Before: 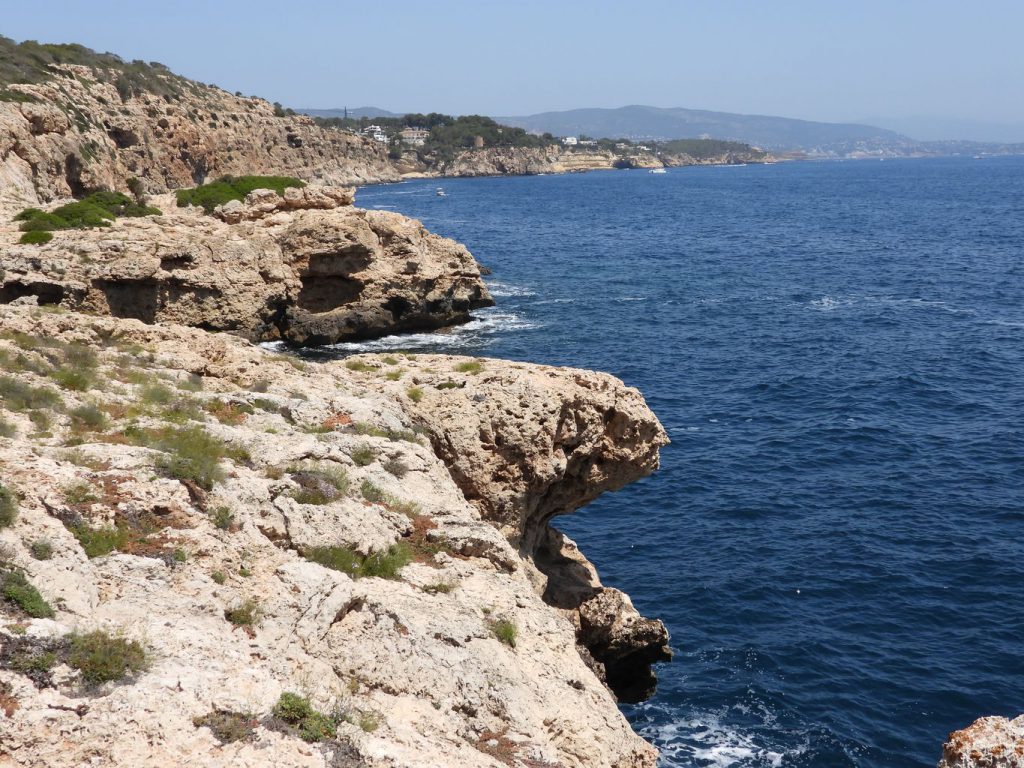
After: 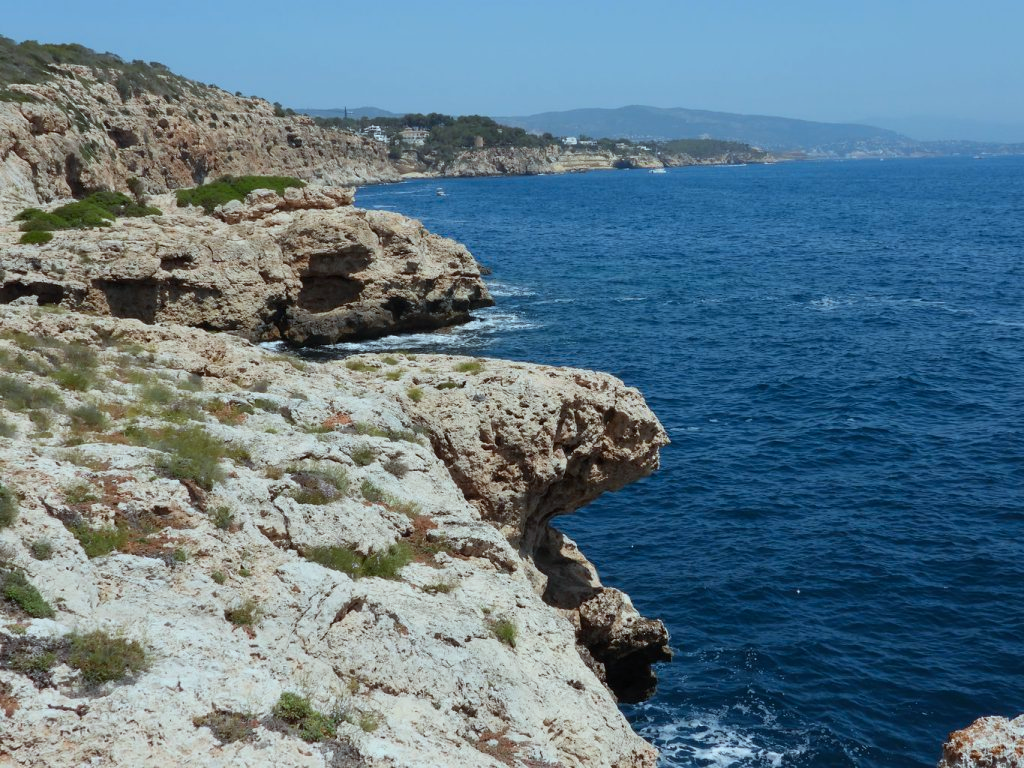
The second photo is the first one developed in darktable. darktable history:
color correction: highlights a* -10.04, highlights b* -10.37
shadows and highlights: radius 121.13, shadows 21.4, white point adjustment -9.72, highlights -14.39, soften with gaussian
